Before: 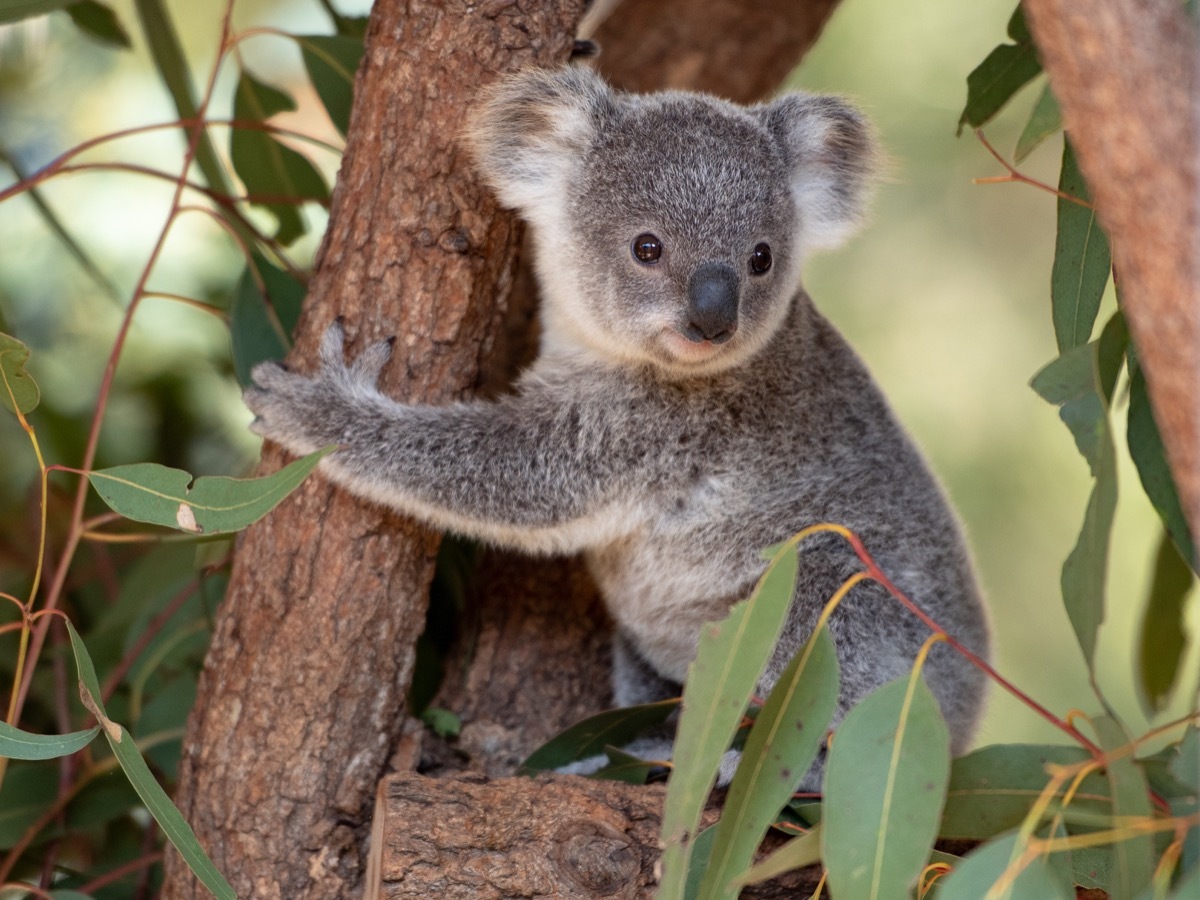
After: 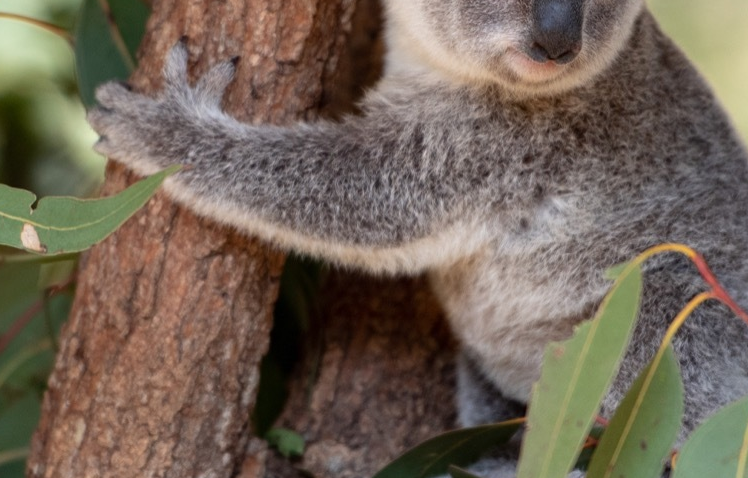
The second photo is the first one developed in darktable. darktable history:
crop: left 13.051%, top 31.143%, right 24.548%, bottom 15.652%
